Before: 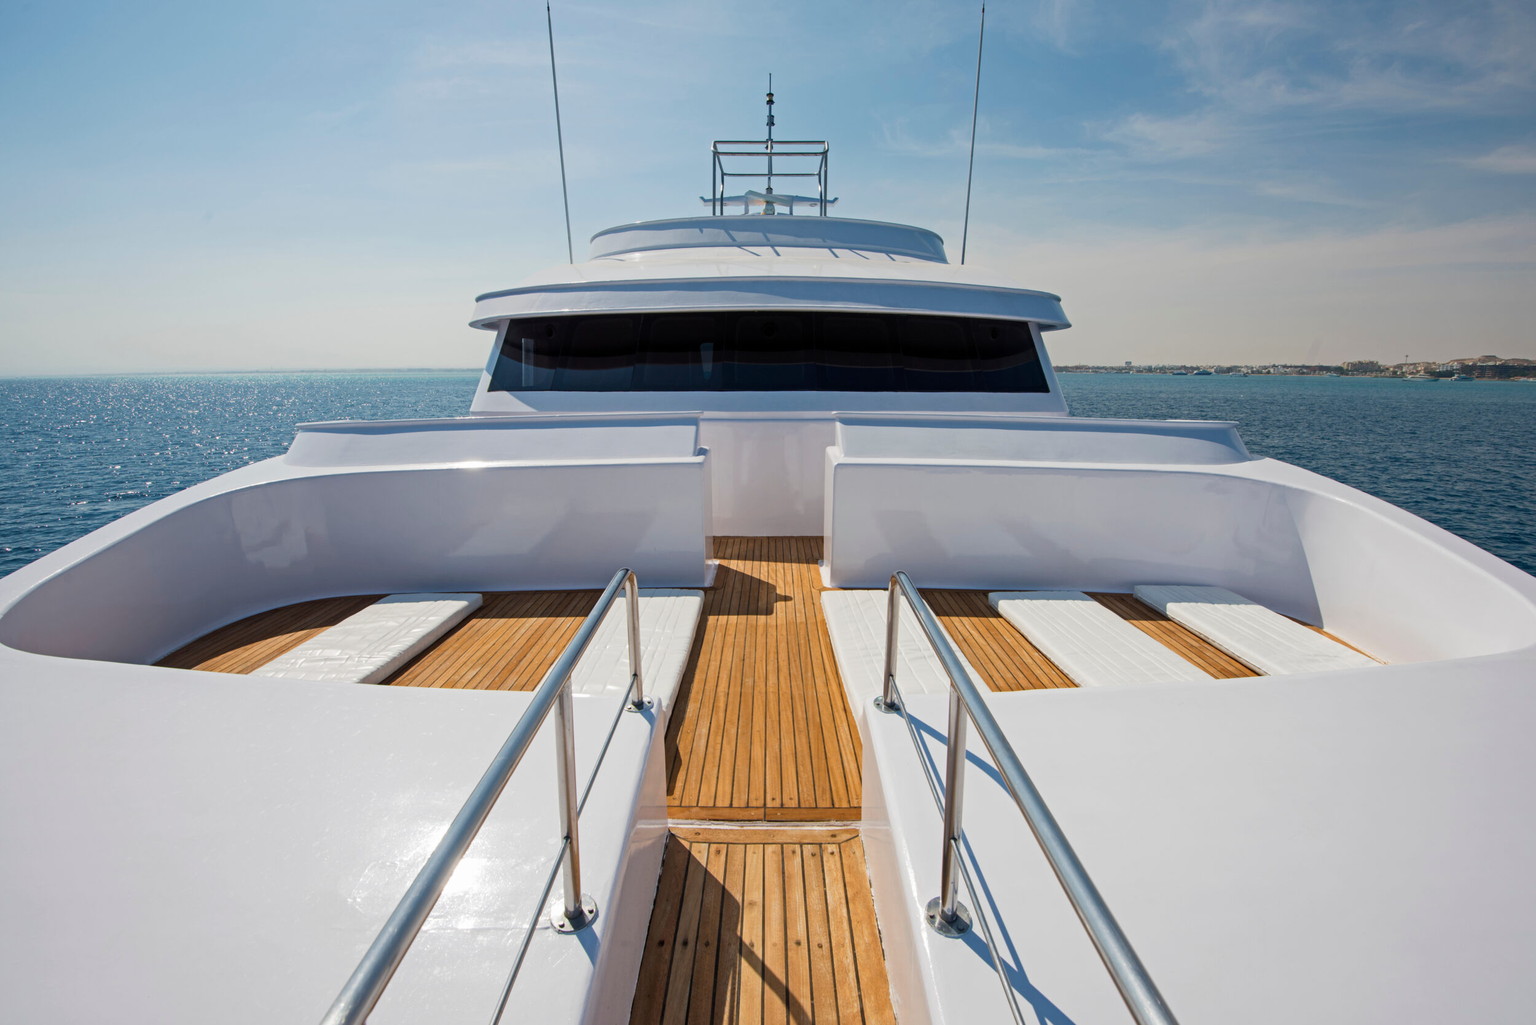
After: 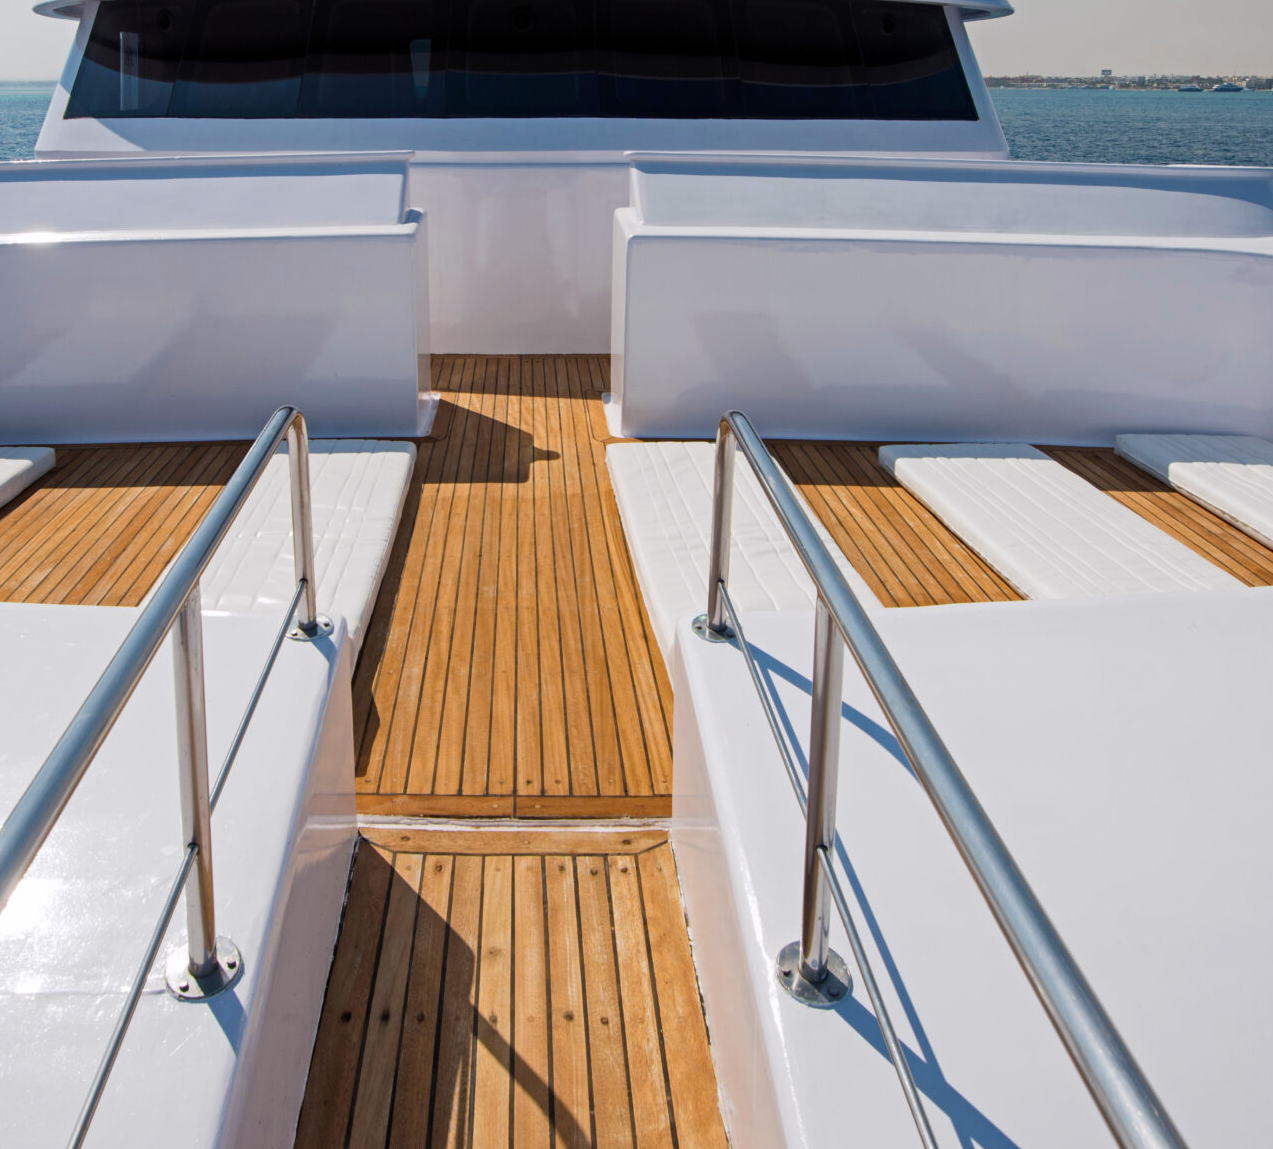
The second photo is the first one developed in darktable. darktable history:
crop and rotate: left 29.237%, top 31.152%, right 19.807%
white balance: red 1.004, blue 1.024
